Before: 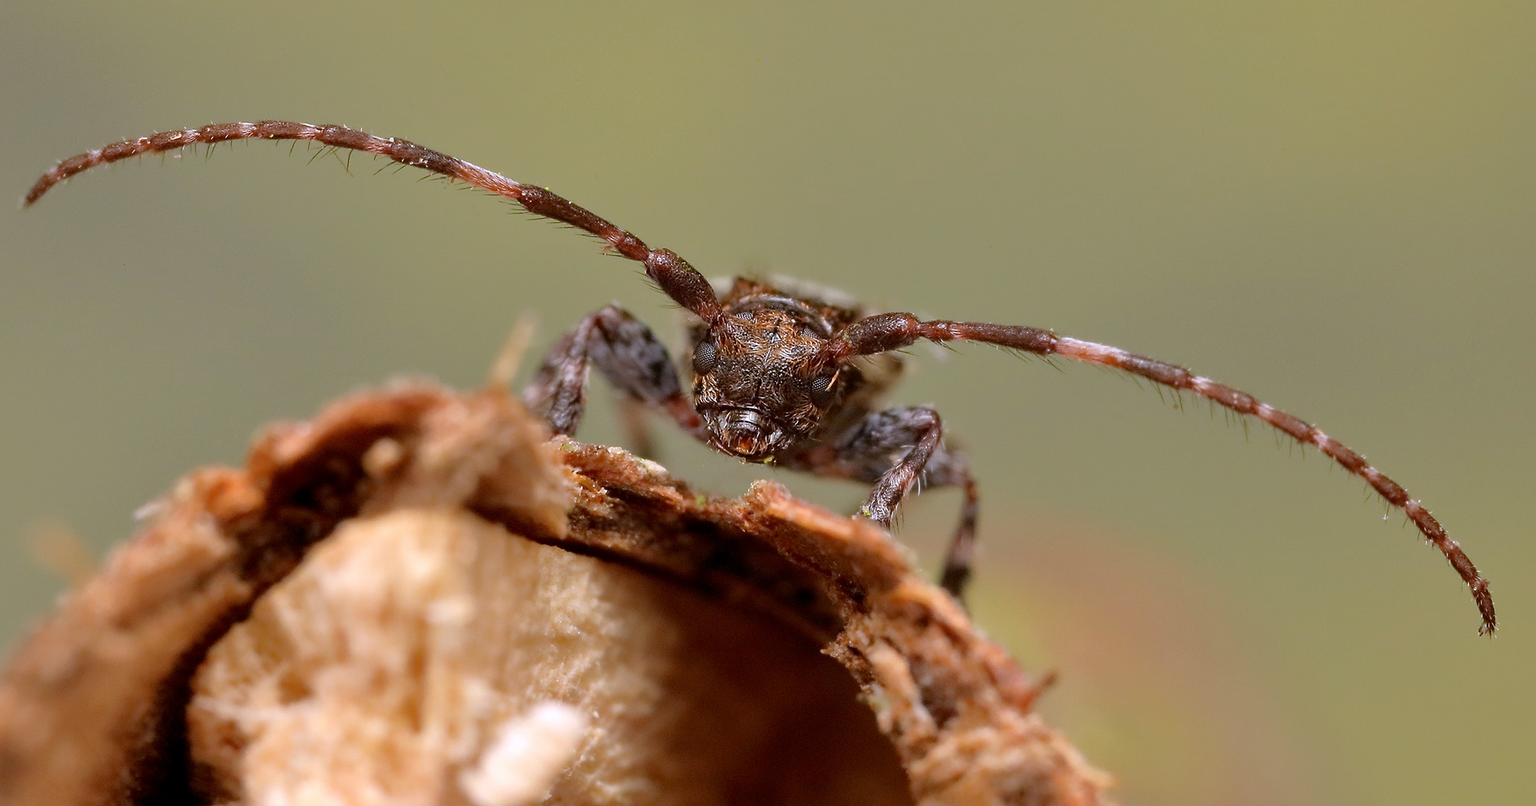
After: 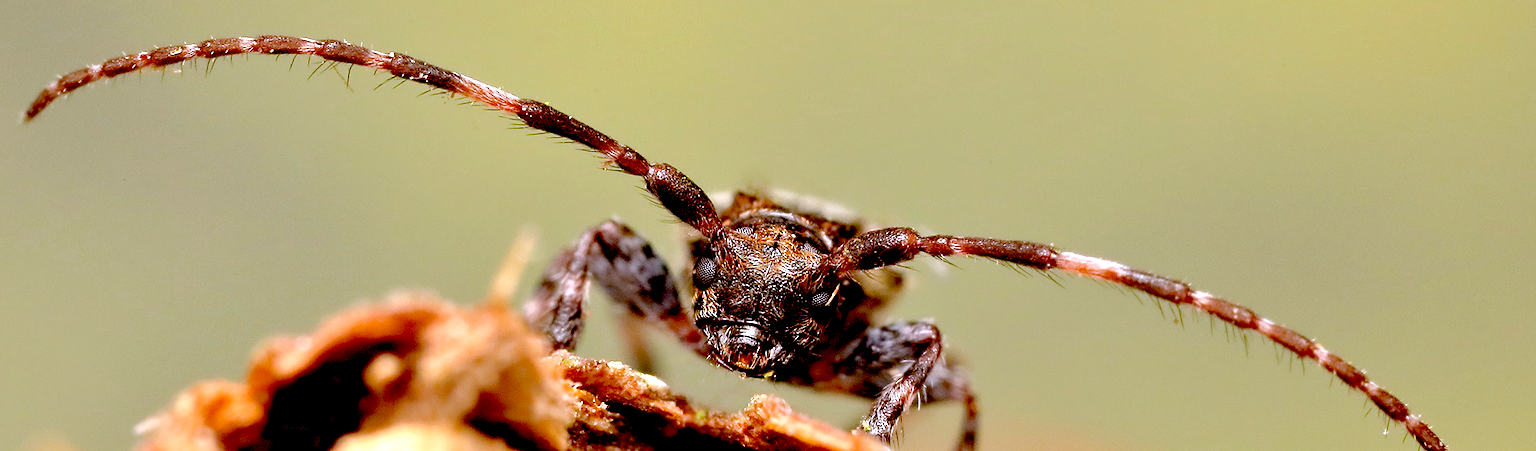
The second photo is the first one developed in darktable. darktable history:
crop and rotate: top 10.605%, bottom 33.274%
exposure: black level correction 0.035, exposure 0.9 EV, compensate highlight preservation false
